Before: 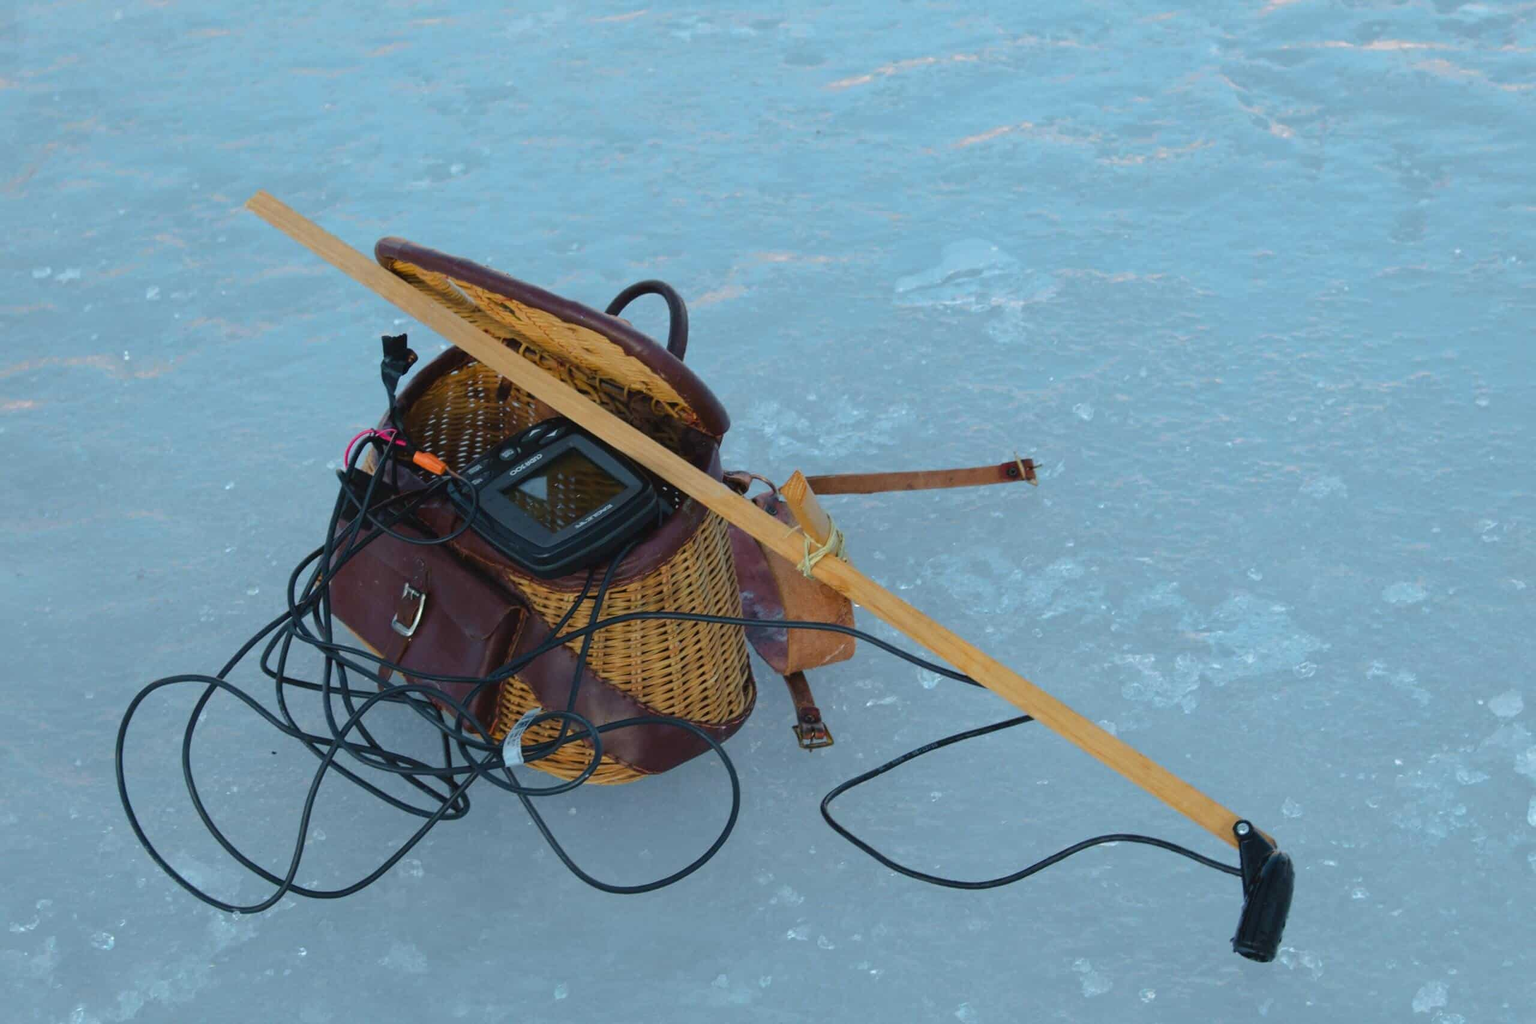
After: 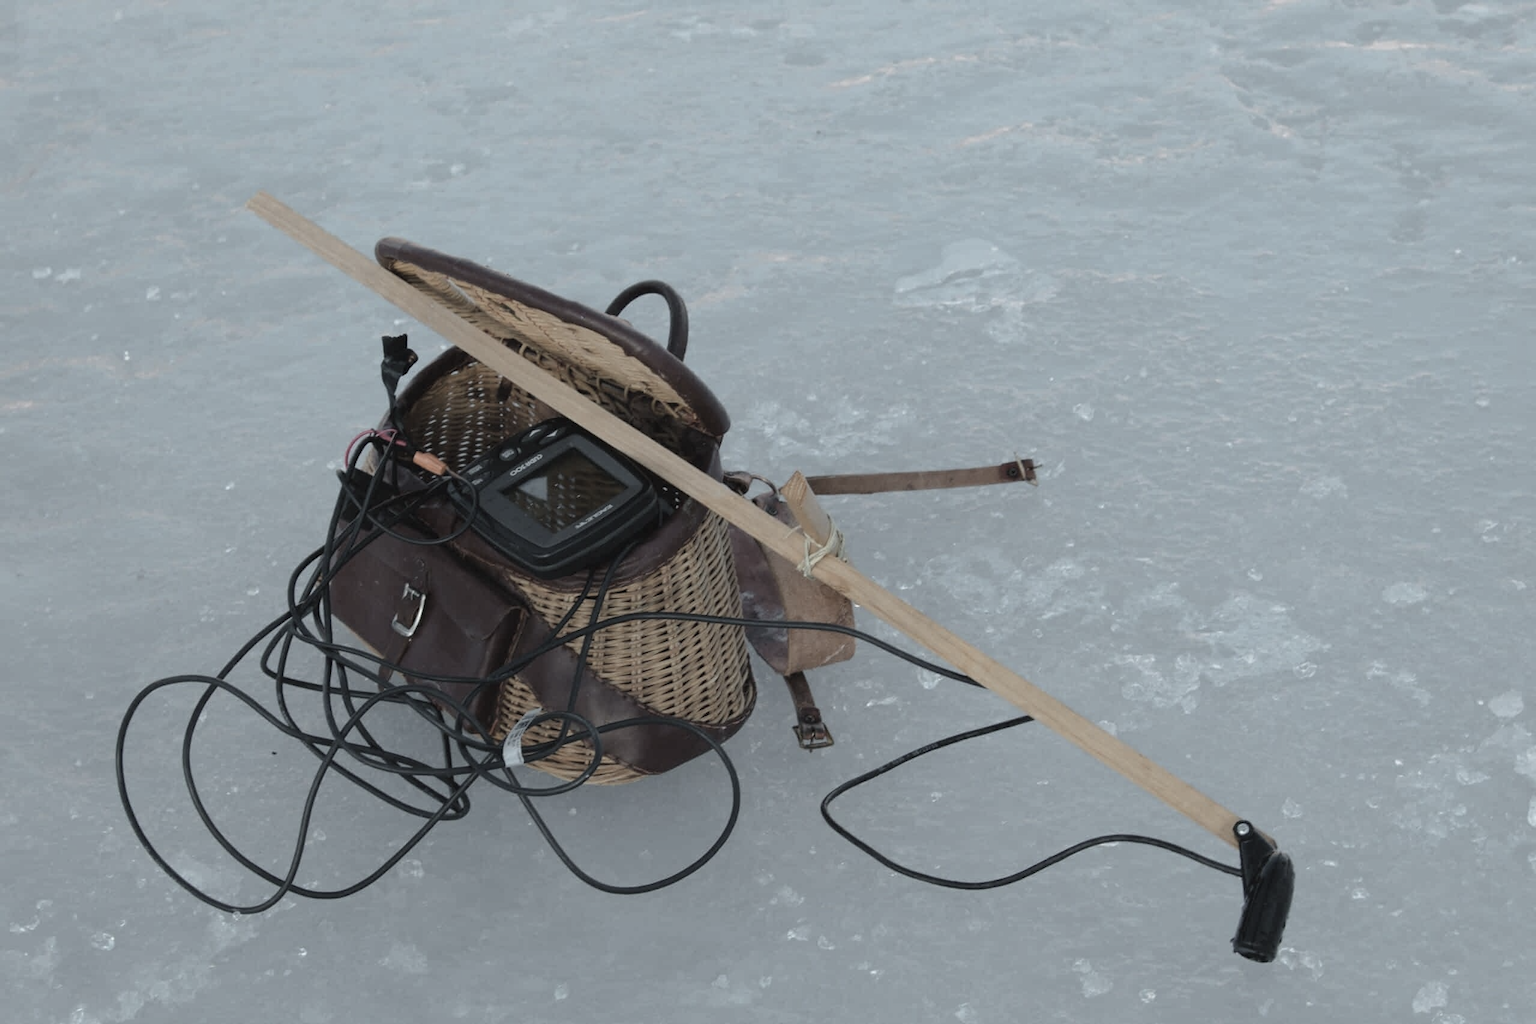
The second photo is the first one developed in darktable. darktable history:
color correction: saturation 0.3
shadows and highlights: radius 334.93, shadows 63.48, highlights 6.06, compress 87.7%, highlights color adjustment 39.73%, soften with gaussian
